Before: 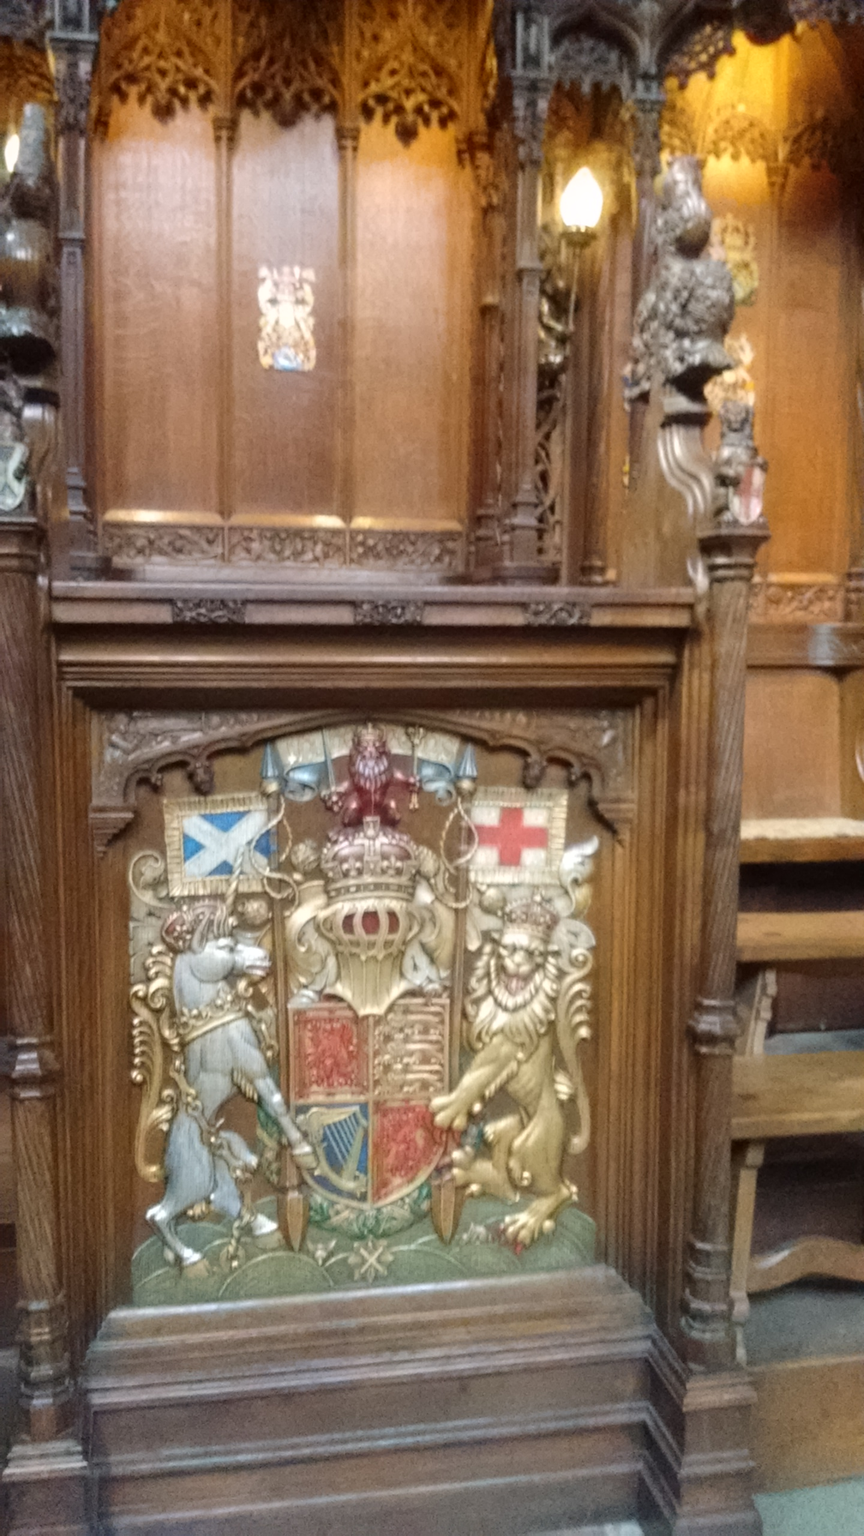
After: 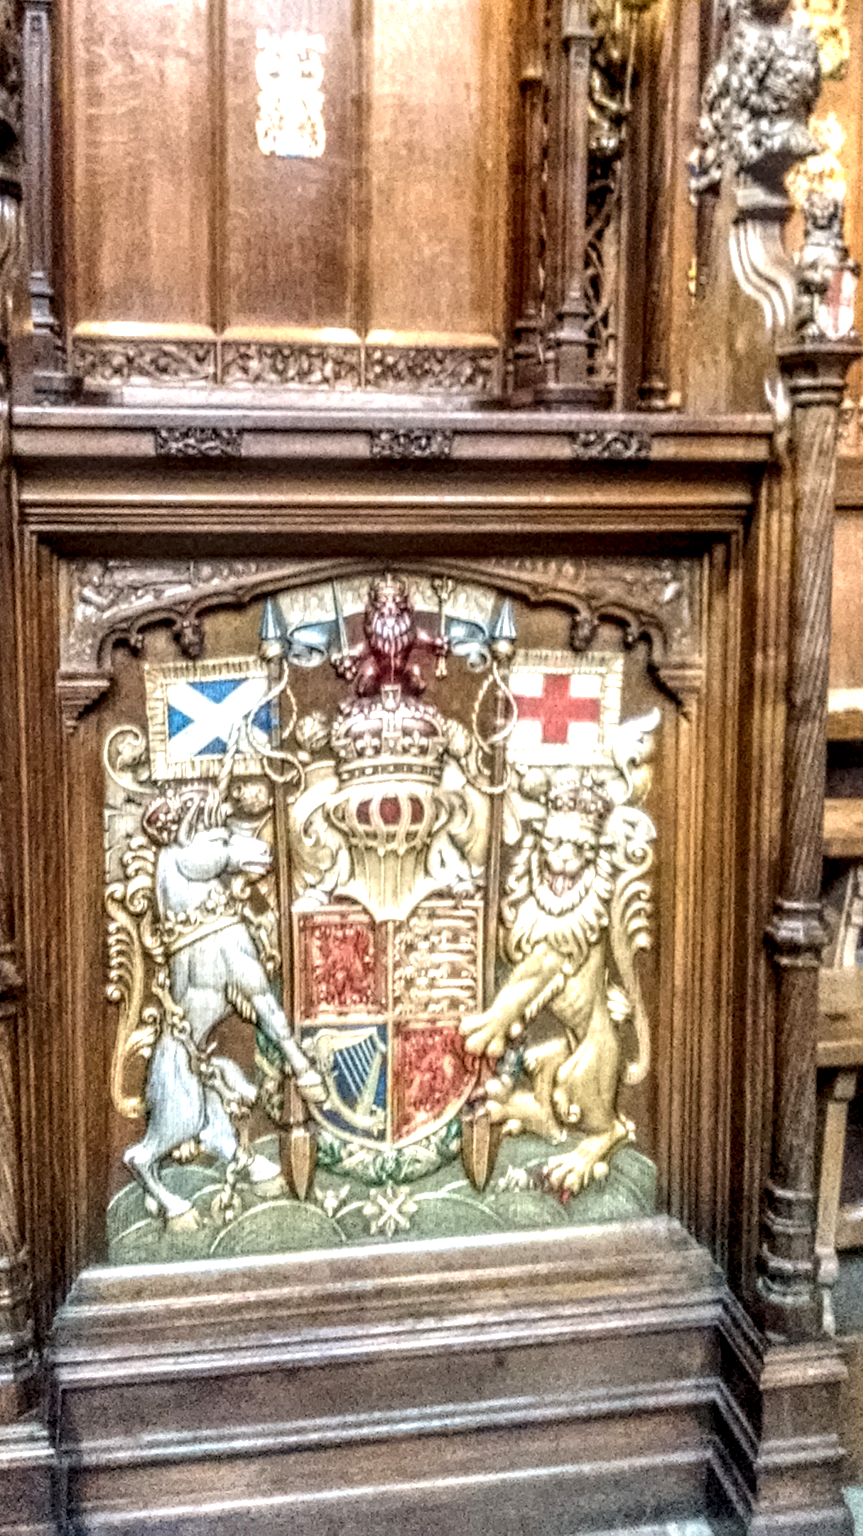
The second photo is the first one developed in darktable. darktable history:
crop and rotate: left 4.842%, top 15.51%, right 10.668%
exposure: black level correction -0.002, exposure 0.54 EV, compensate highlight preservation false
local contrast: highlights 0%, shadows 0%, detail 300%, midtone range 0.3
